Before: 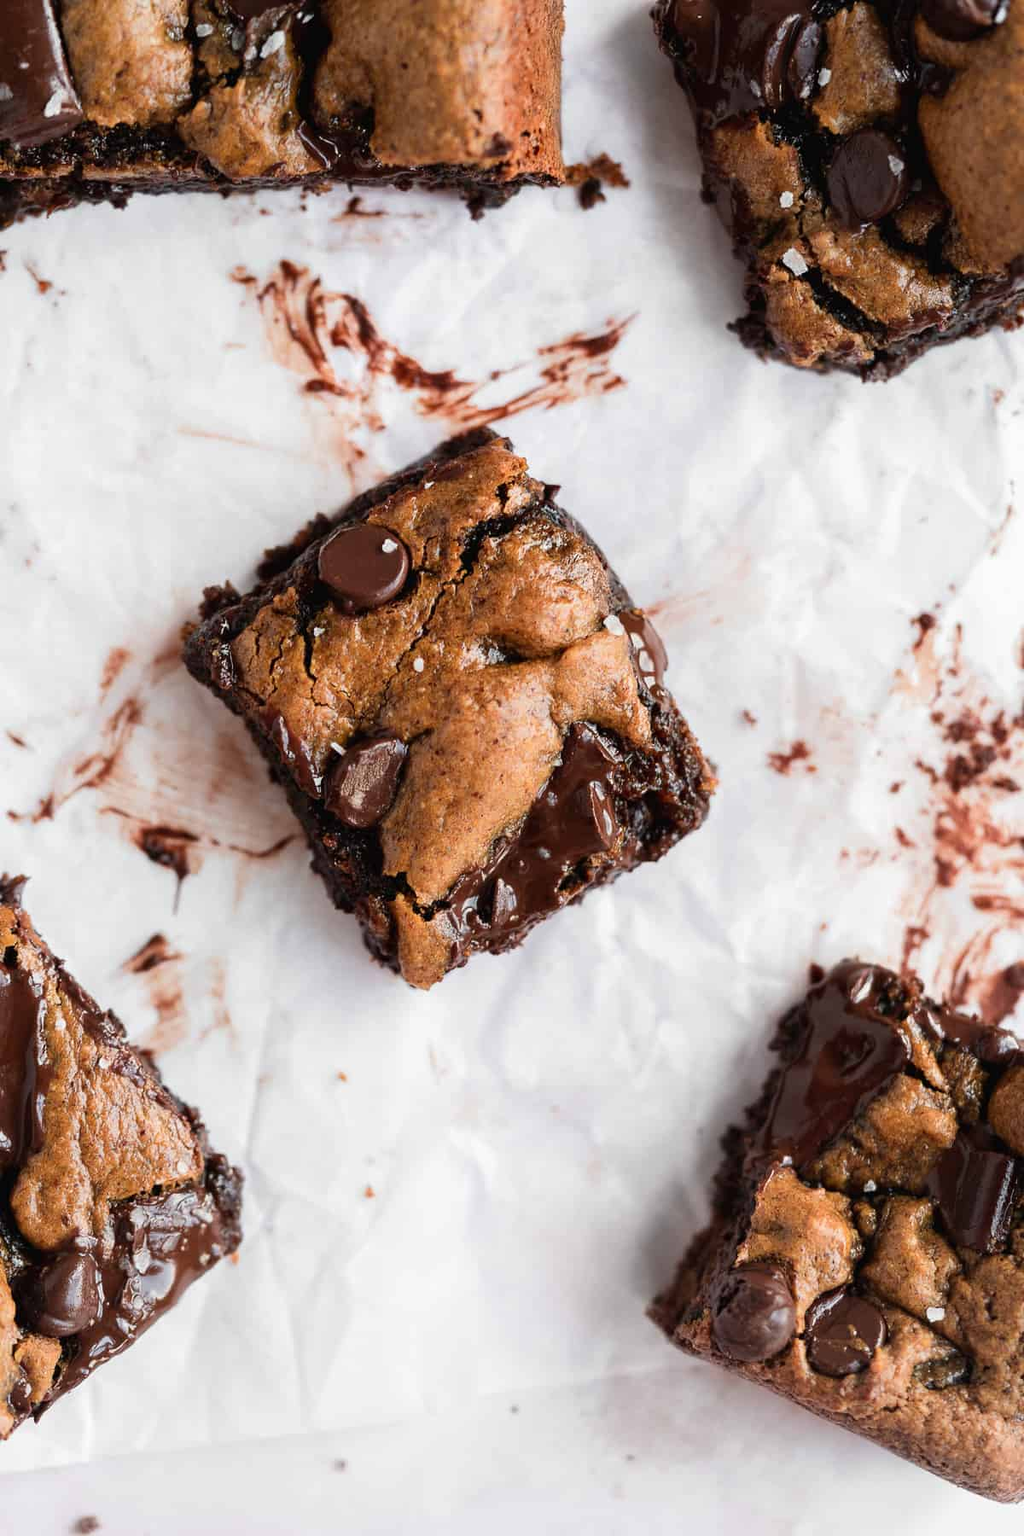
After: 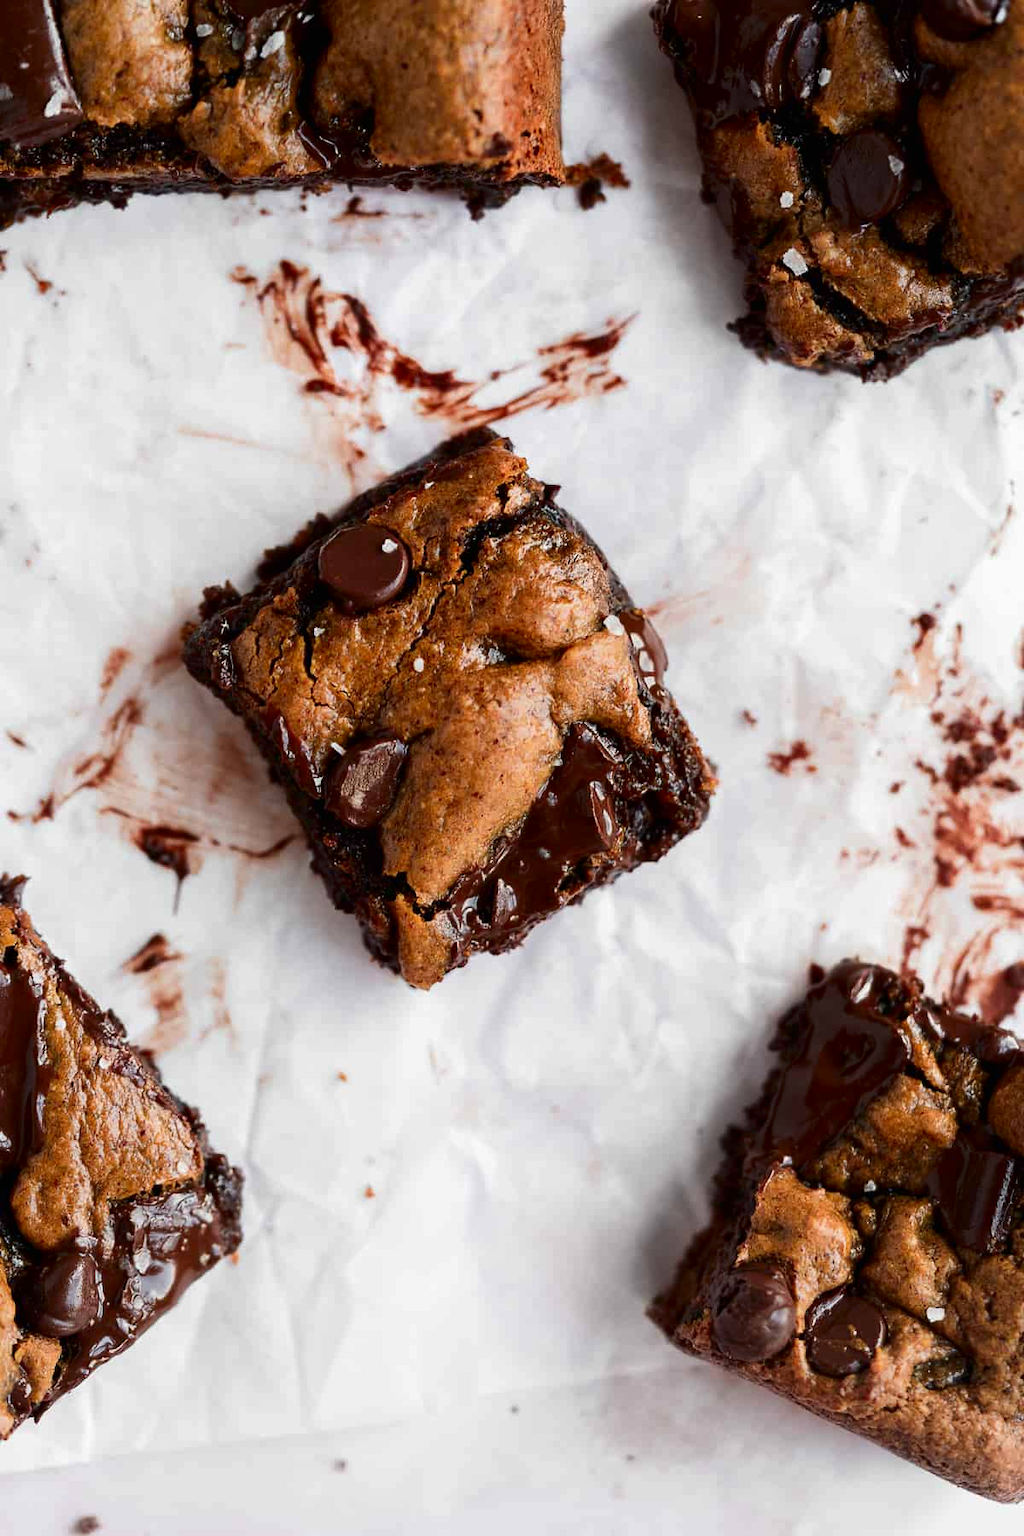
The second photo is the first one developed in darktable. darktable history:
contrast brightness saturation: contrast 0.07, brightness -0.142, saturation 0.108
